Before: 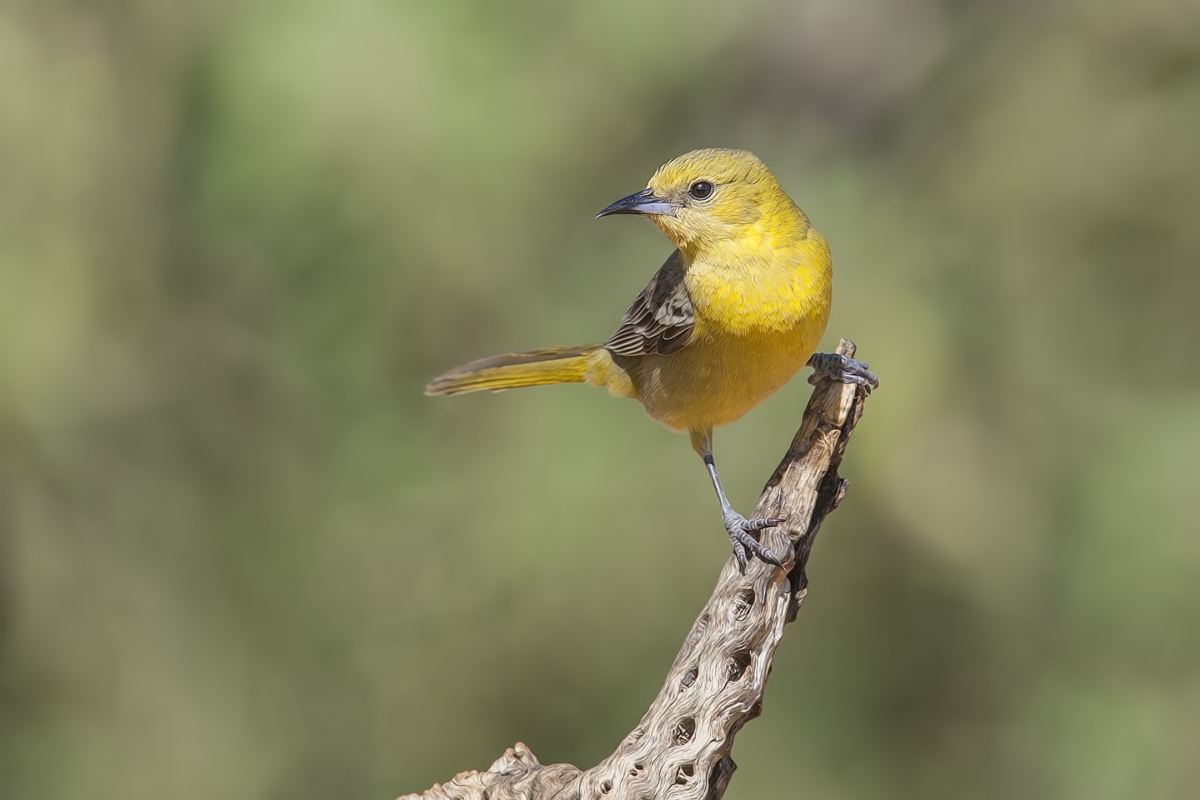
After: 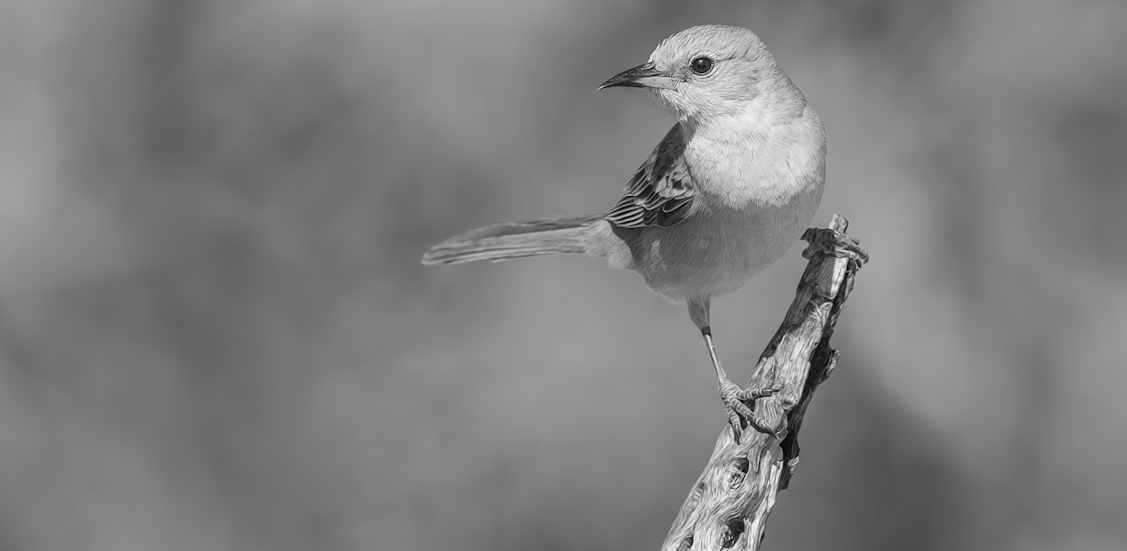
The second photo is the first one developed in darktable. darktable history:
exposure: compensate exposure bias true, compensate highlight preservation false
monochrome: on, module defaults
crop and rotate: left 2.991%, top 13.302%, right 1.981%, bottom 12.636%
rotate and perspective: rotation 0.679°, lens shift (horizontal) 0.136, crop left 0.009, crop right 0.991, crop top 0.078, crop bottom 0.95
